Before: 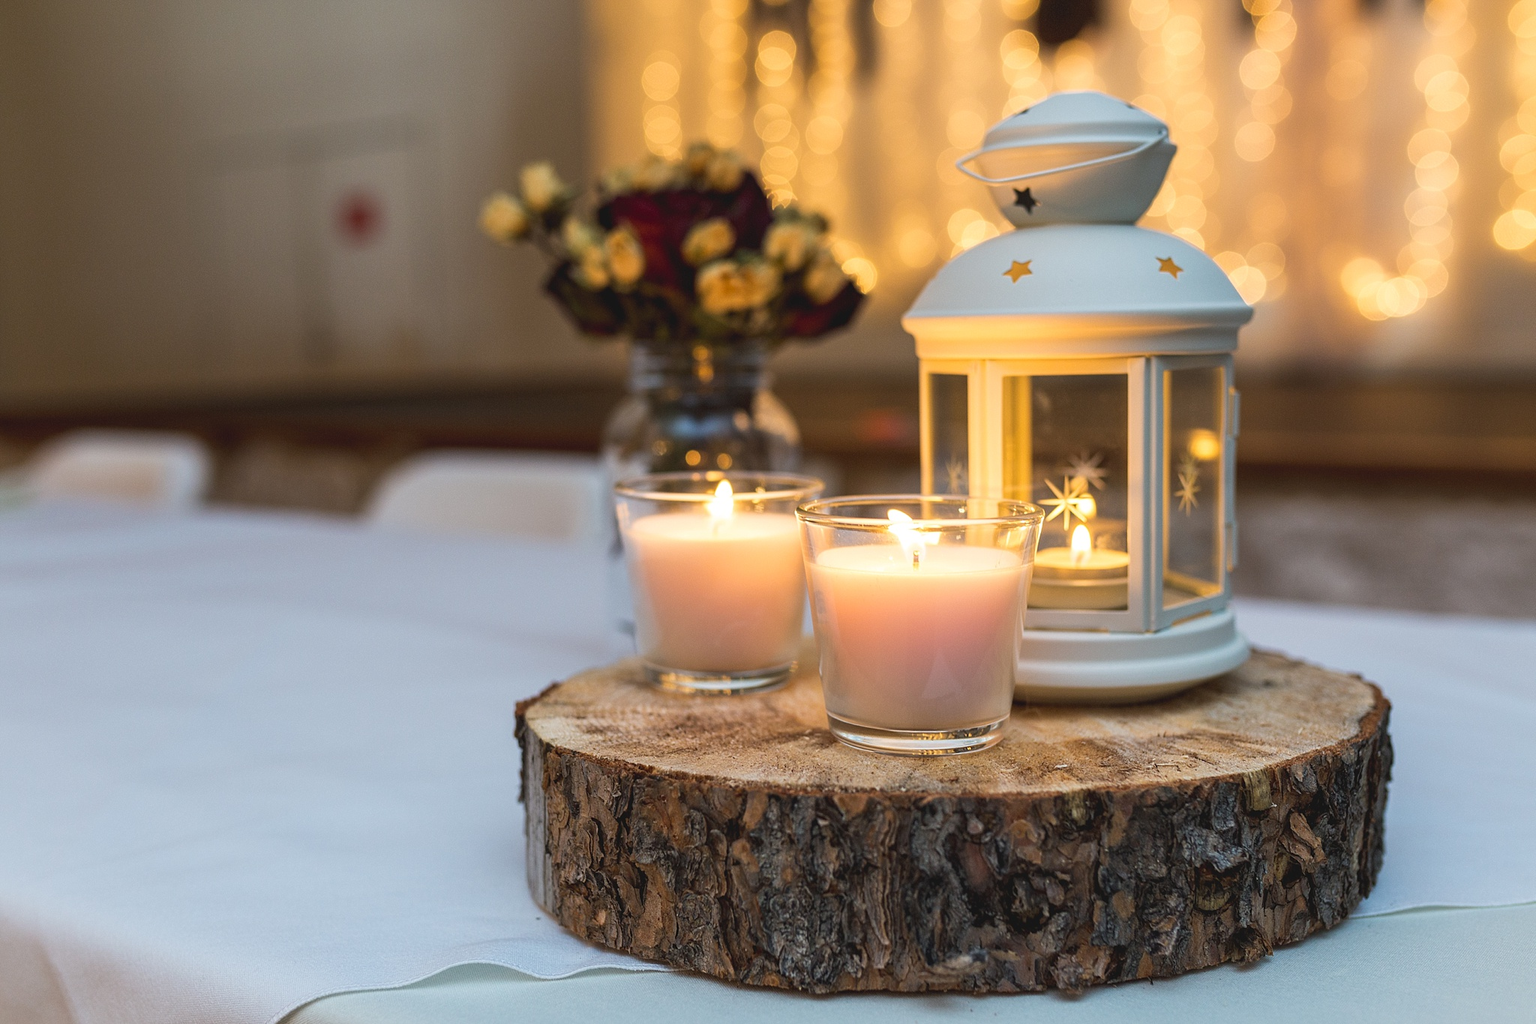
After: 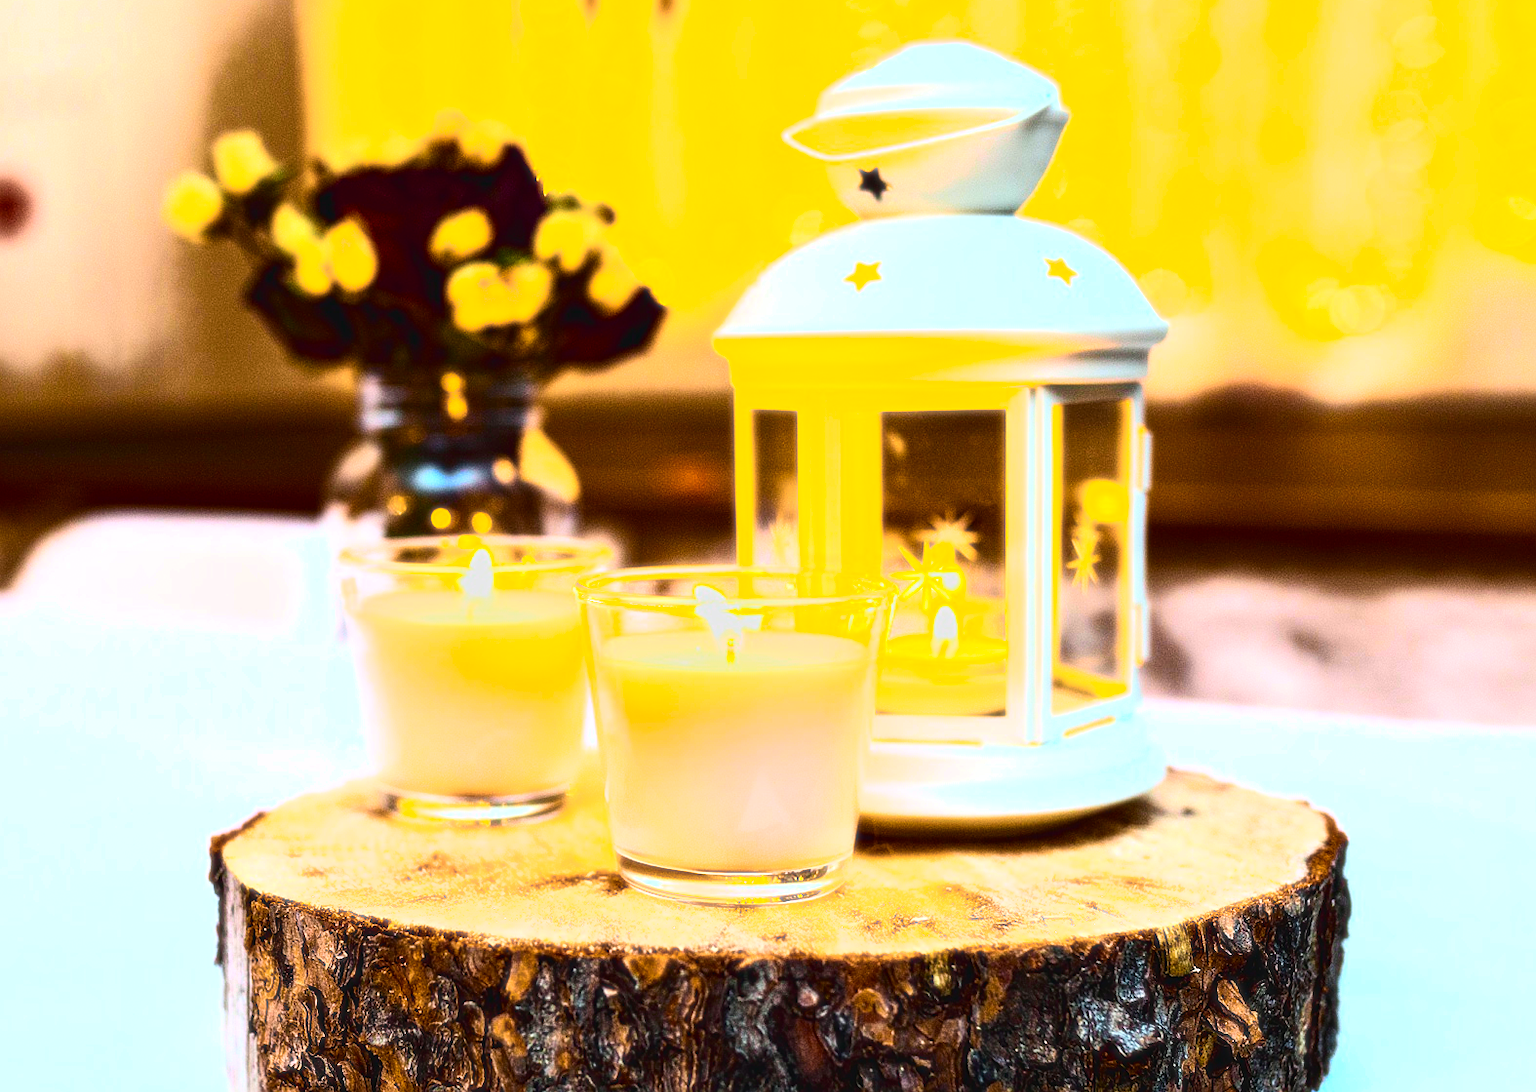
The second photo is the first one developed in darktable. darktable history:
color balance rgb: linear chroma grading › shadows 10%, linear chroma grading › highlights 10%, linear chroma grading › global chroma 15%, linear chroma grading › mid-tones 15%, perceptual saturation grading › global saturation 40%, perceptual saturation grading › highlights -25%, perceptual saturation grading › mid-tones 35%, perceptual saturation grading › shadows 35%, perceptual brilliance grading › global brilliance 11.29%, global vibrance 11.29%
crop: left 23.095%, top 5.827%, bottom 11.854%
bloom: size 0%, threshold 54.82%, strength 8.31%
tone equalizer: -8 EV -1.08 EV, -7 EV -1.01 EV, -6 EV -0.867 EV, -5 EV -0.578 EV, -3 EV 0.578 EV, -2 EV 0.867 EV, -1 EV 1.01 EV, +0 EV 1.08 EV, edges refinement/feathering 500, mask exposure compensation -1.57 EV, preserve details no
exposure: compensate exposure bias true, compensate highlight preservation false
sharpen: on, module defaults
tone curve: curves: ch0 [(0, 0.023) (0.087, 0.065) (0.184, 0.168) (0.45, 0.54) (0.57, 0.683) (0.722, 0.825) (0.877, 0.948) (1, 1)]; ch1 [(0, 0) (0.388, 0.369) (0.44, 0.44) (0.489, 0.481) (0.534, 0.561) (0.657, 0.659) (1, 1)]; ch2 [(0, 0) (0.353, 0.317) (0.408, 0.427) (0.472, 0.46) (0.5, 0.496) (0.537, 0.534) (0.576, 0.592) (0.625, 0.631) (1, 1)], color space Lab, independent channels, preserve colors none
